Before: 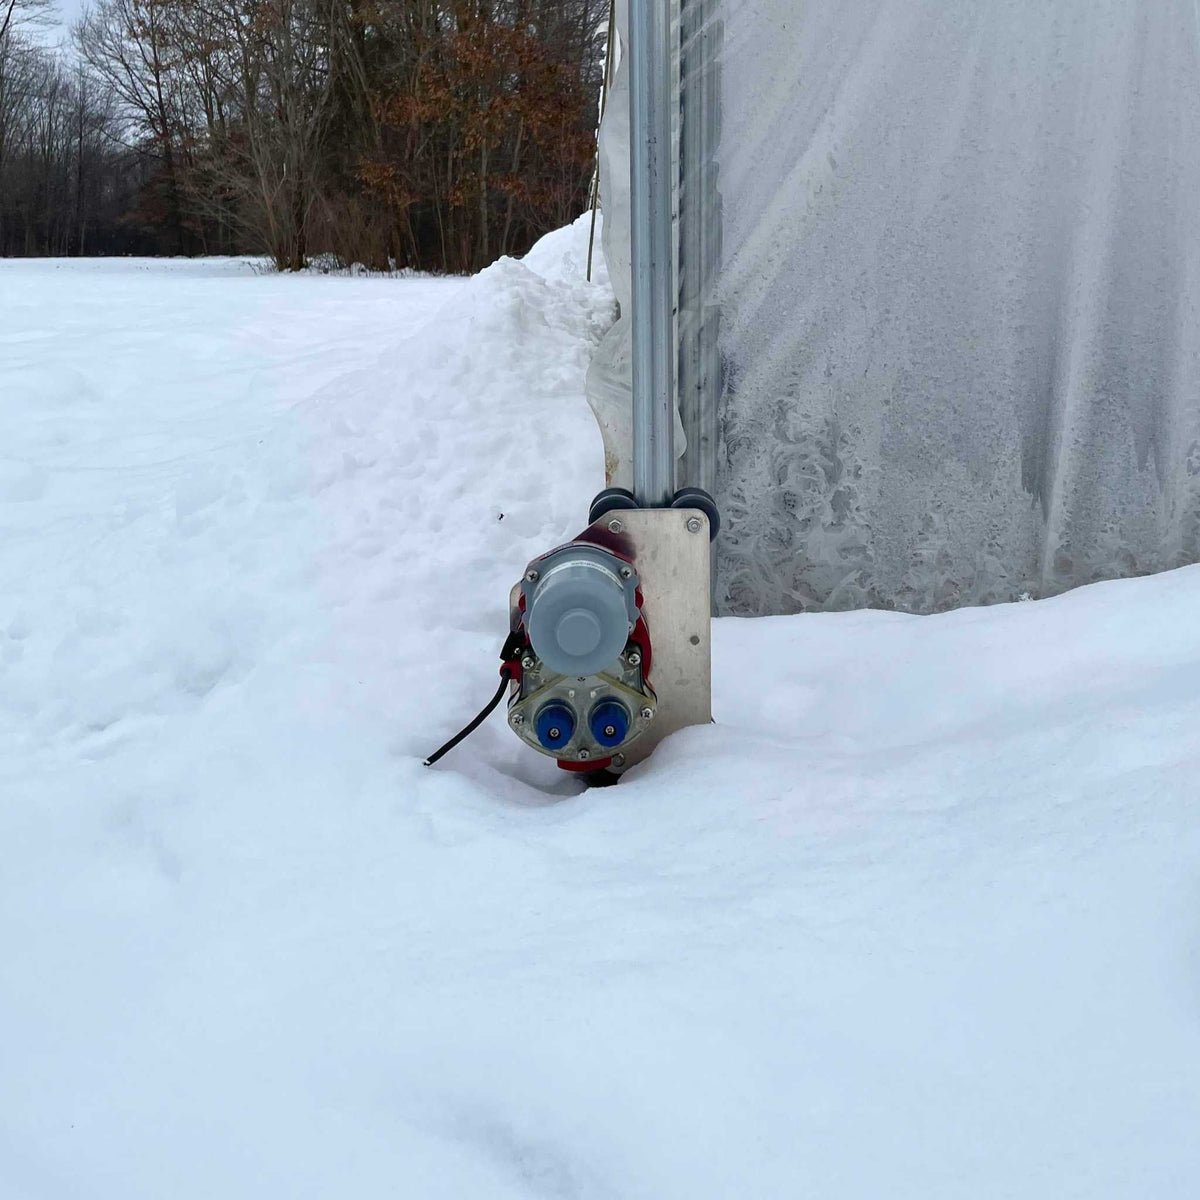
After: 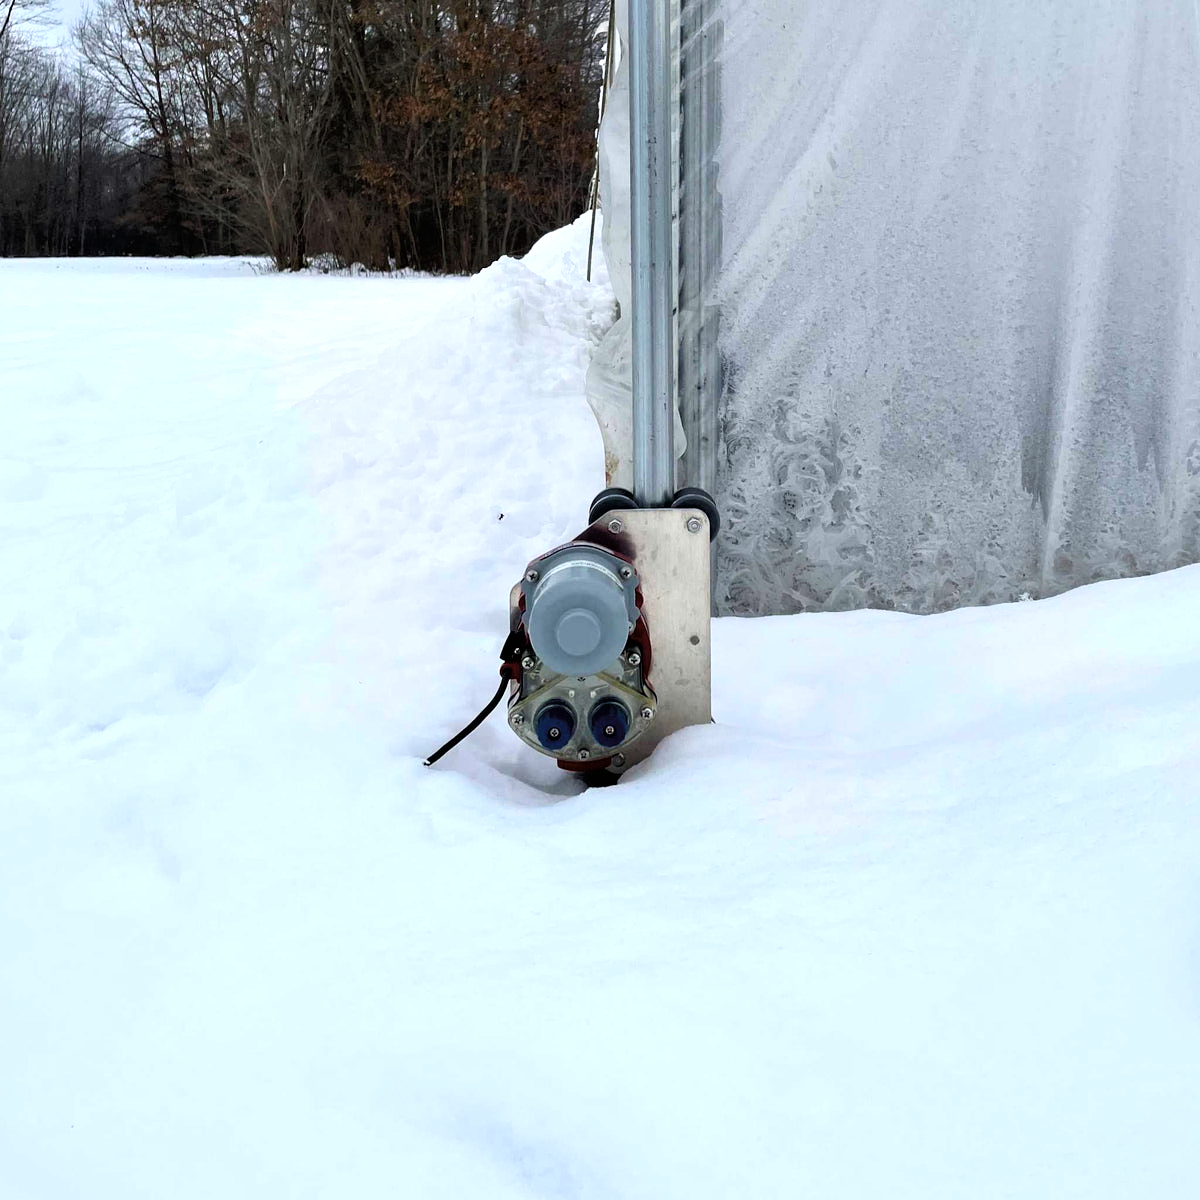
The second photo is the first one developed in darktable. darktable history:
exposure: exposure 0.4 EV, compensate highlight preservation false
tone curve: curves: ch0 [(0, 0) (0.118, 0.034) (0.182, 0.124) (0.265, 0.214) (0.504, 0.508) (0.783, 0.825) (1, 1)], color space Lab, linked channels, preserve colors none
